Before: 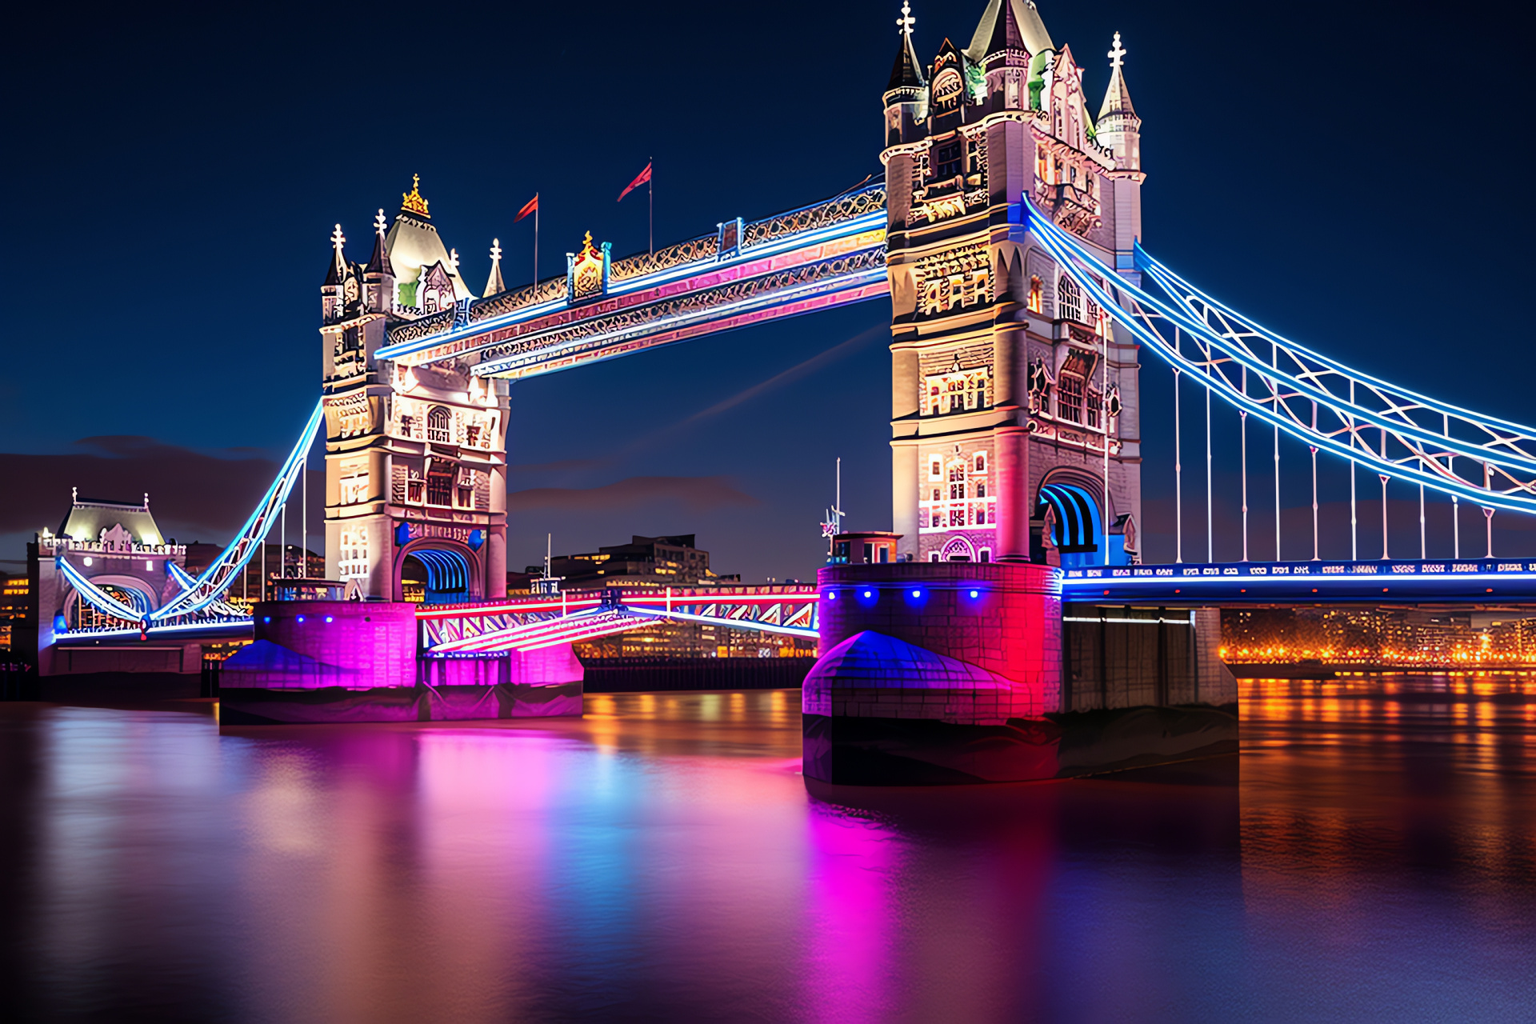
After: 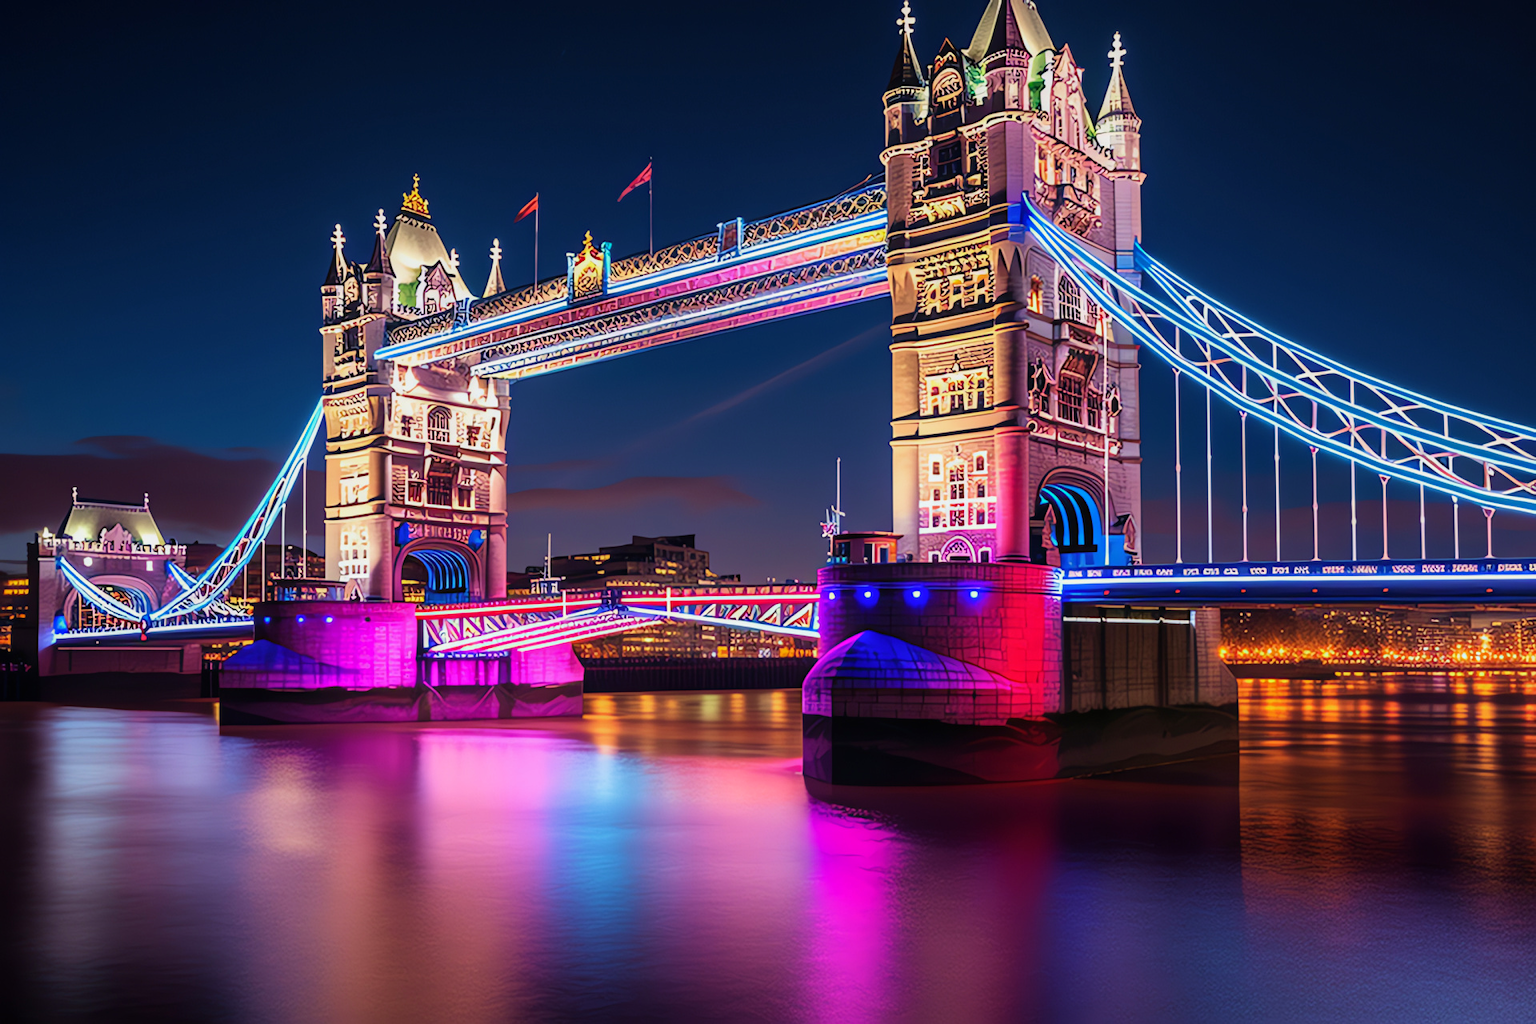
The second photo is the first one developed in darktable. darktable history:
local contrast: detail 109%
velvia: on, module defaults
